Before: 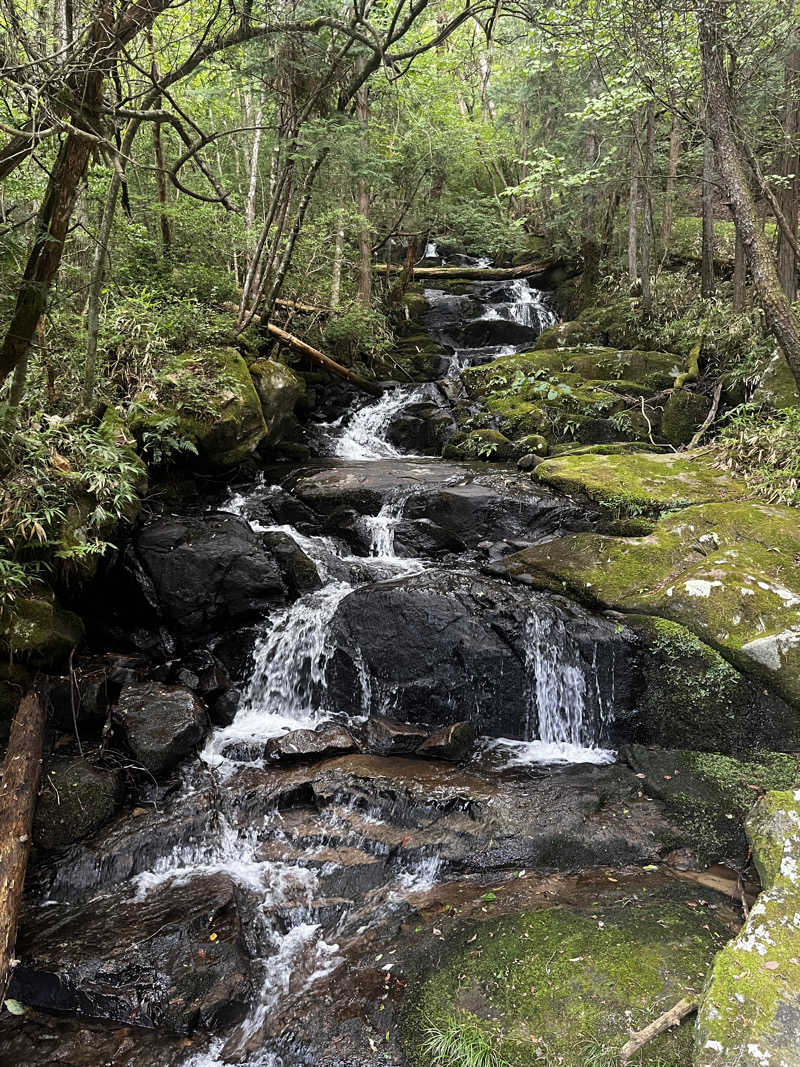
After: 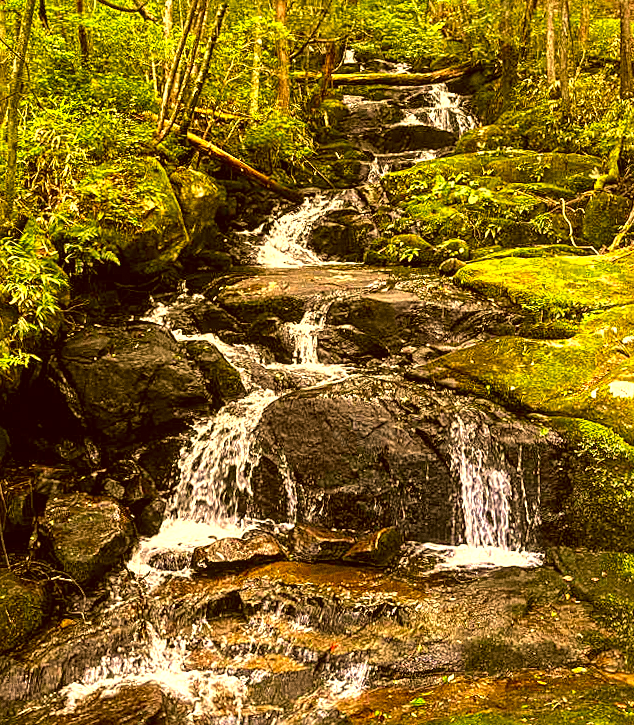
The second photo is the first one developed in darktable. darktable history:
color correction: highlights a* 10.44, highlights b* 30.04, shadows a* 2.73, shadows b* 17.51, saturation 1.72
sharpen: radius 2.167, amount 0.381, threshold 0
crop: left 9.712%, top 16.928%, right 10.845%, bottom 12.332%
local contrast: on, module defaults
exposure: black level correction 0, exposure 1 EV, compensate exposure bias true, compensate highlight preservation false
contrast brightness saturation: contrast 0.03, brightness -0.04
grain: coarseness 0.09 ISO
rotate and perspective: rotation -1°, crop left 0.011, crop right 0.989, crop top 0.025, crop bottom 0.975
